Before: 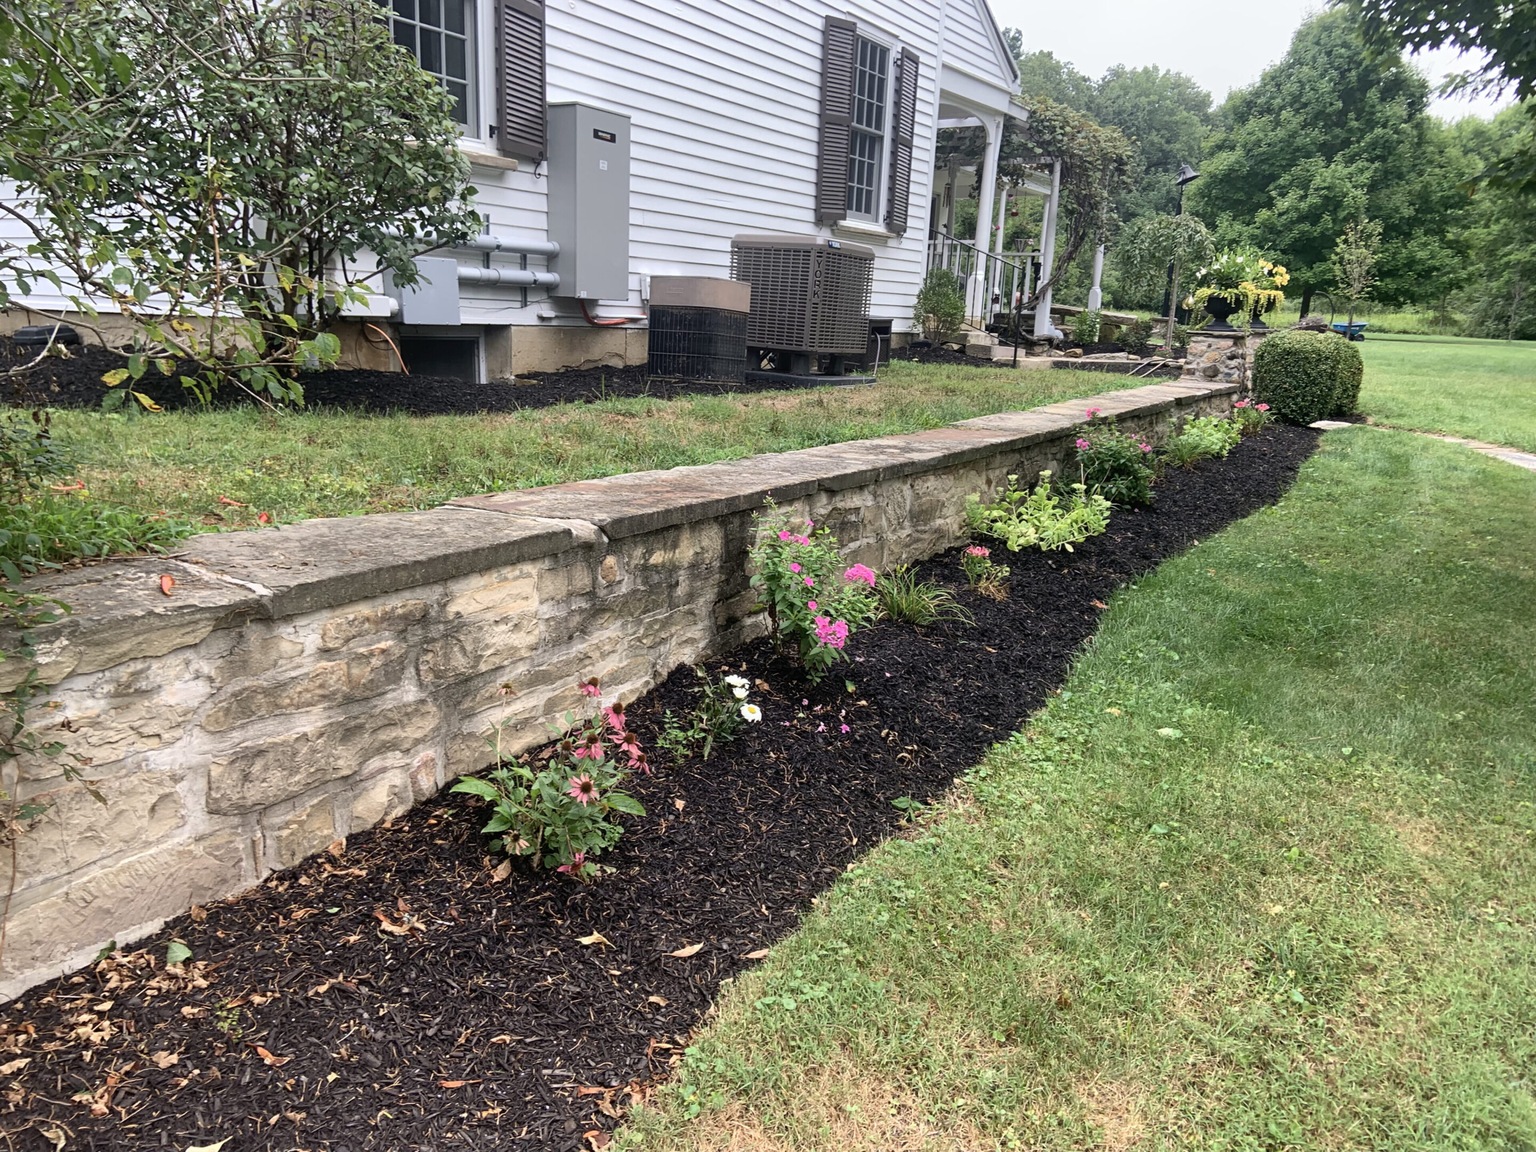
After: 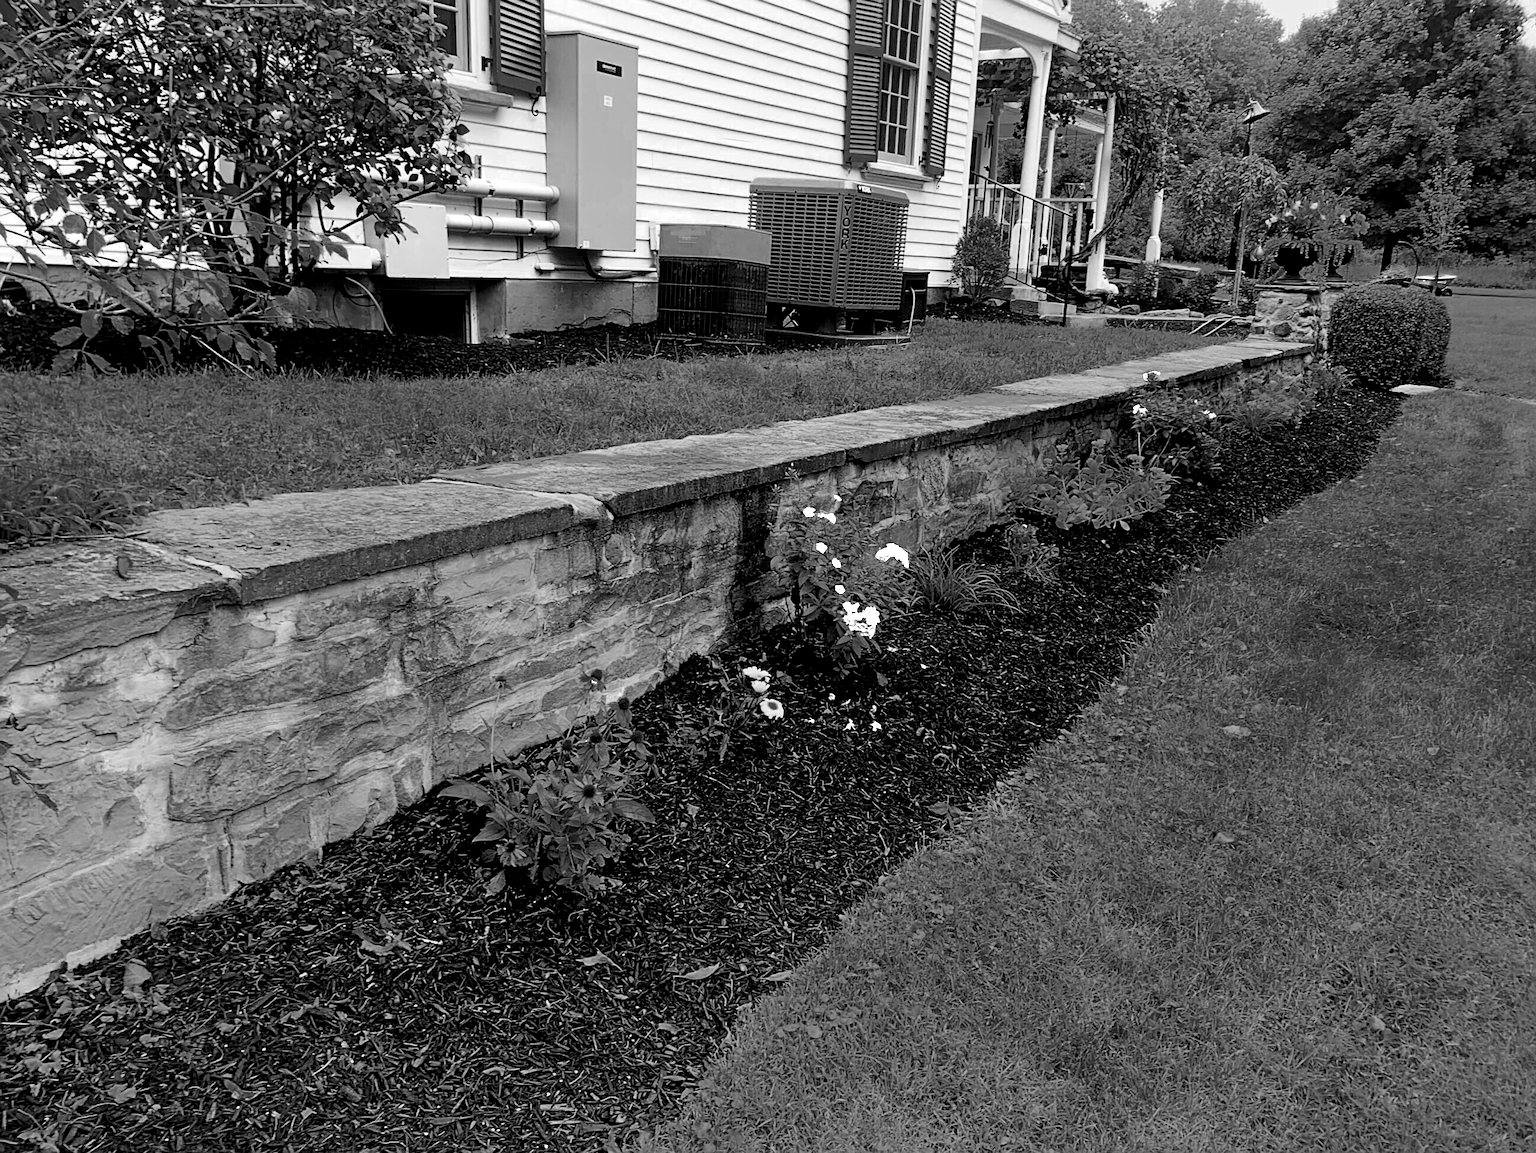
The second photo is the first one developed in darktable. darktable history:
crop: left 3.621%, top 6.448%, right 6.206%, bottom 3.249%
color zones: curves: ch0 [(0.287, 0.048) (0.493, 0.484) (0.737, 0.816)]; ch1 [(0, 0) (0.143, 0) (0.286, 0) (0.429, 0) (0.571, 0) (0.714, 0) (0.857, 0)]
sharpen: on, module defaults
local contrast: highlights 101%, shadows 102%, detail 120%, midtone range 0.2
filmic rgb: black relative exposure -5.08 EV, white relative exposure 3.52 EV, hardness 3.17, contrast 1.299, highlights saturation mix -48.5%, color science v6 (2022)
